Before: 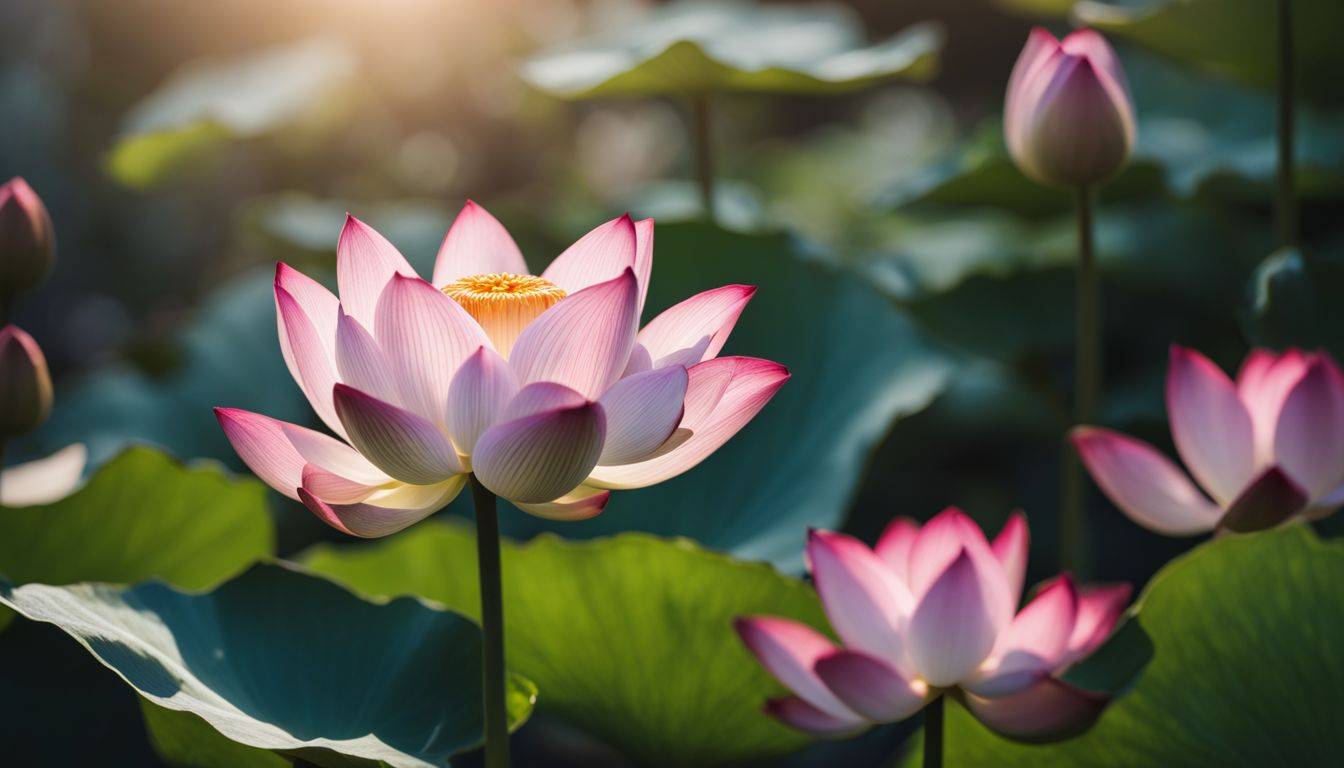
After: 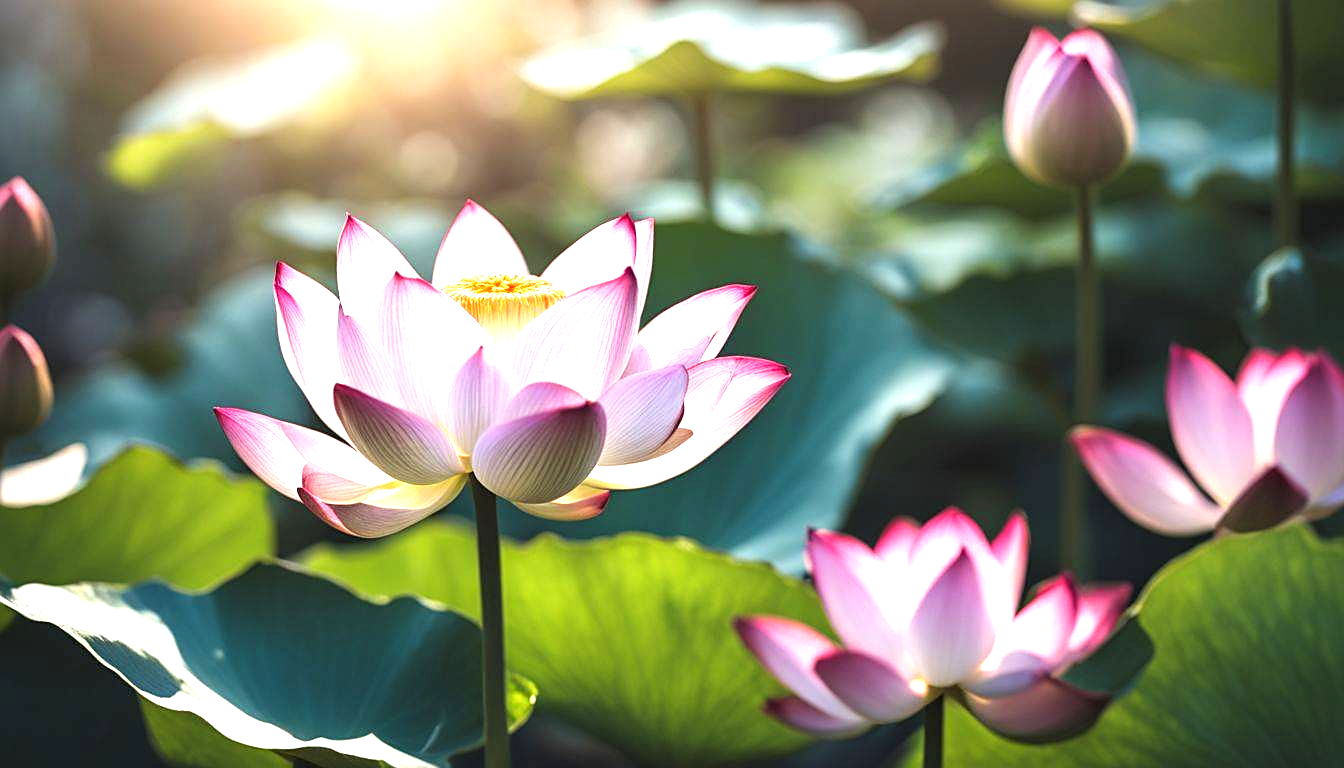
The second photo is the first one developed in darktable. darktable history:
sharpen: on, module defaults
exposure: black level correction 0, exposure 1.329 EV, compensate highlight preservation false
levels: levels [0.026, 0.507, 0.987]
